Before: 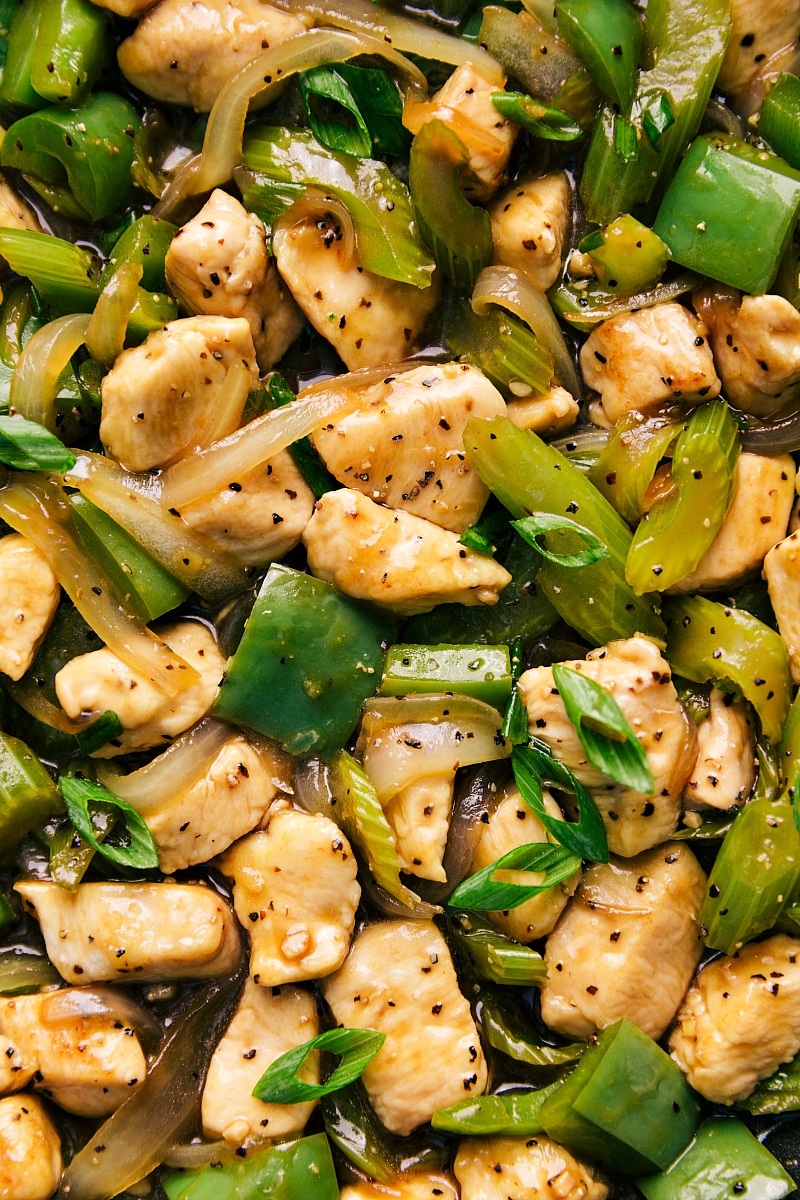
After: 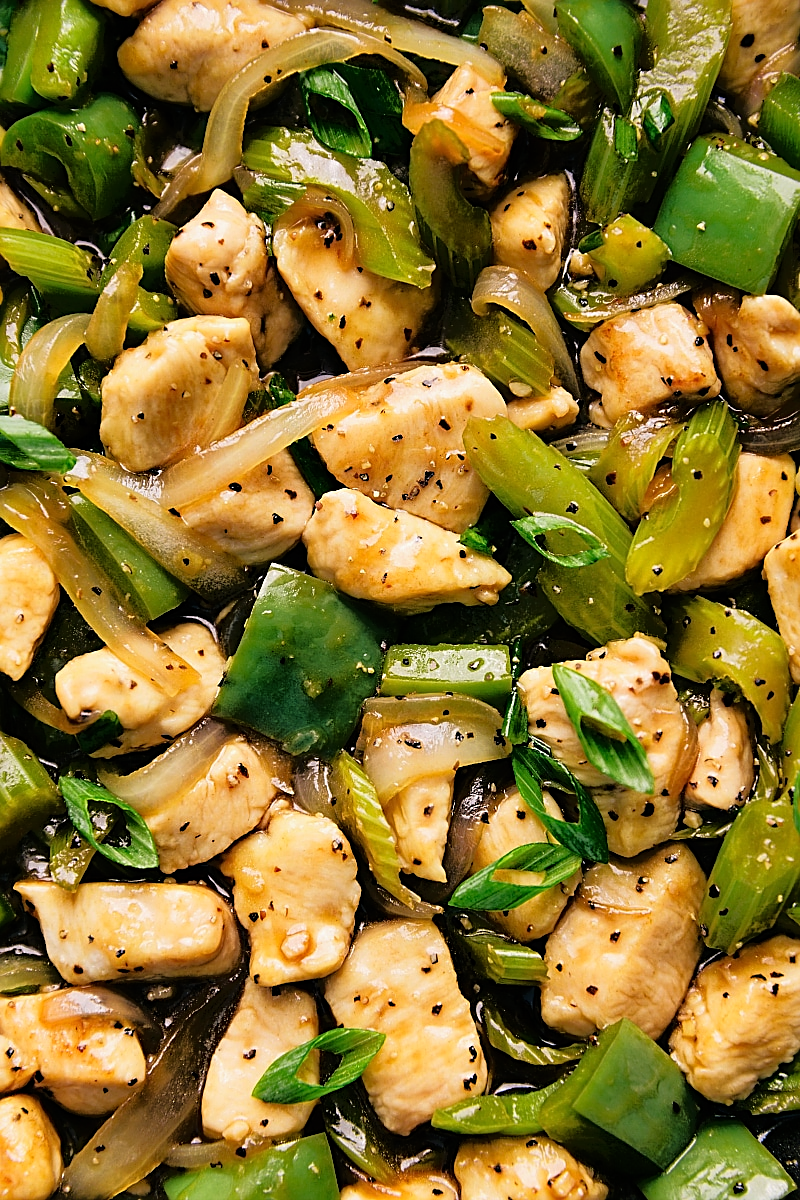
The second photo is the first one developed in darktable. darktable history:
sharpen: on, module defaults
tone equalizer: -8 EV -1.81 EV, -7 EV -1.18 EV, -6 EV -1.62 EV, edges refinement/feathering 500, mask exposure compensation -1.57 EV, preserve details no
contrast equalizer: y [[0.5, 0.5, 0.472, 0.5, 0.5, 0.5], [0.5 ×6], [0.5 ×6], [0 ×6], [0 ×6]], mix 0.32
